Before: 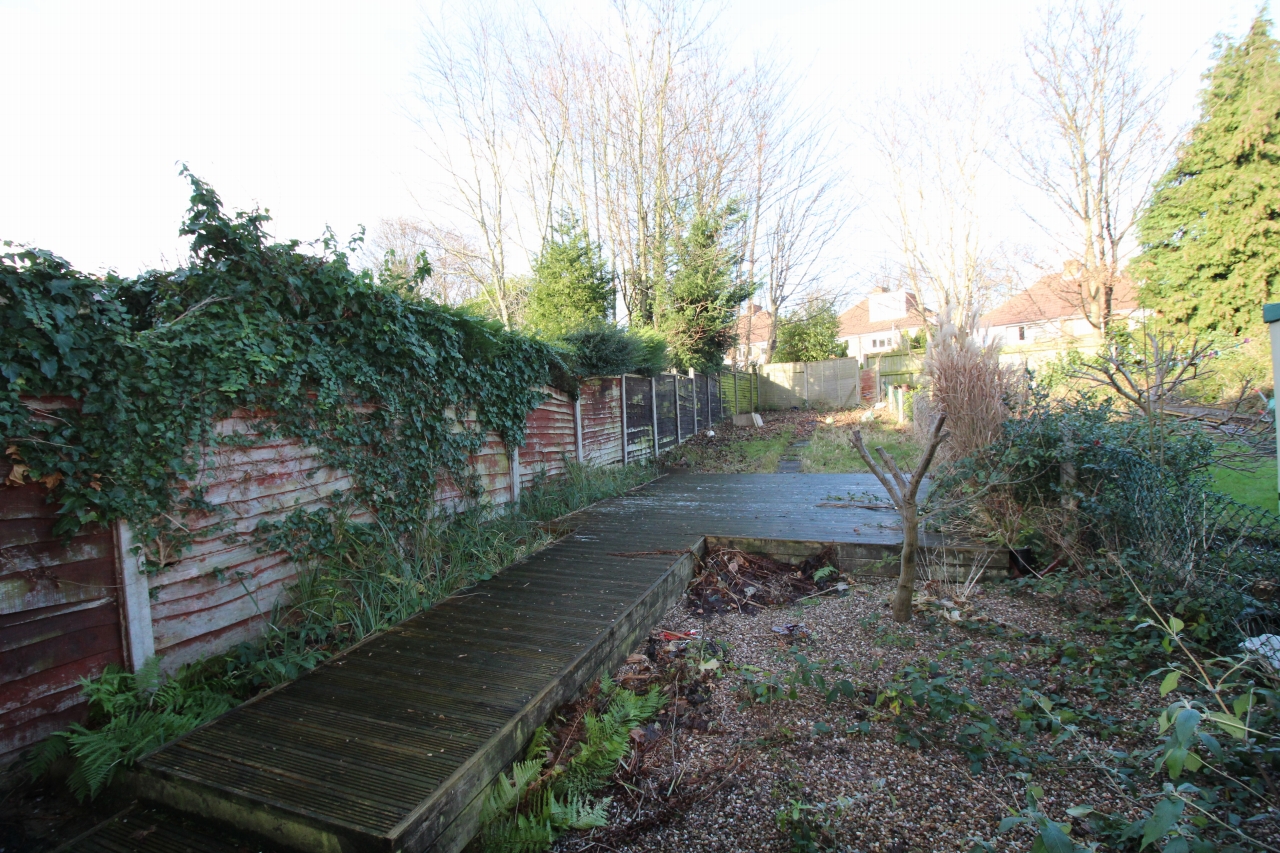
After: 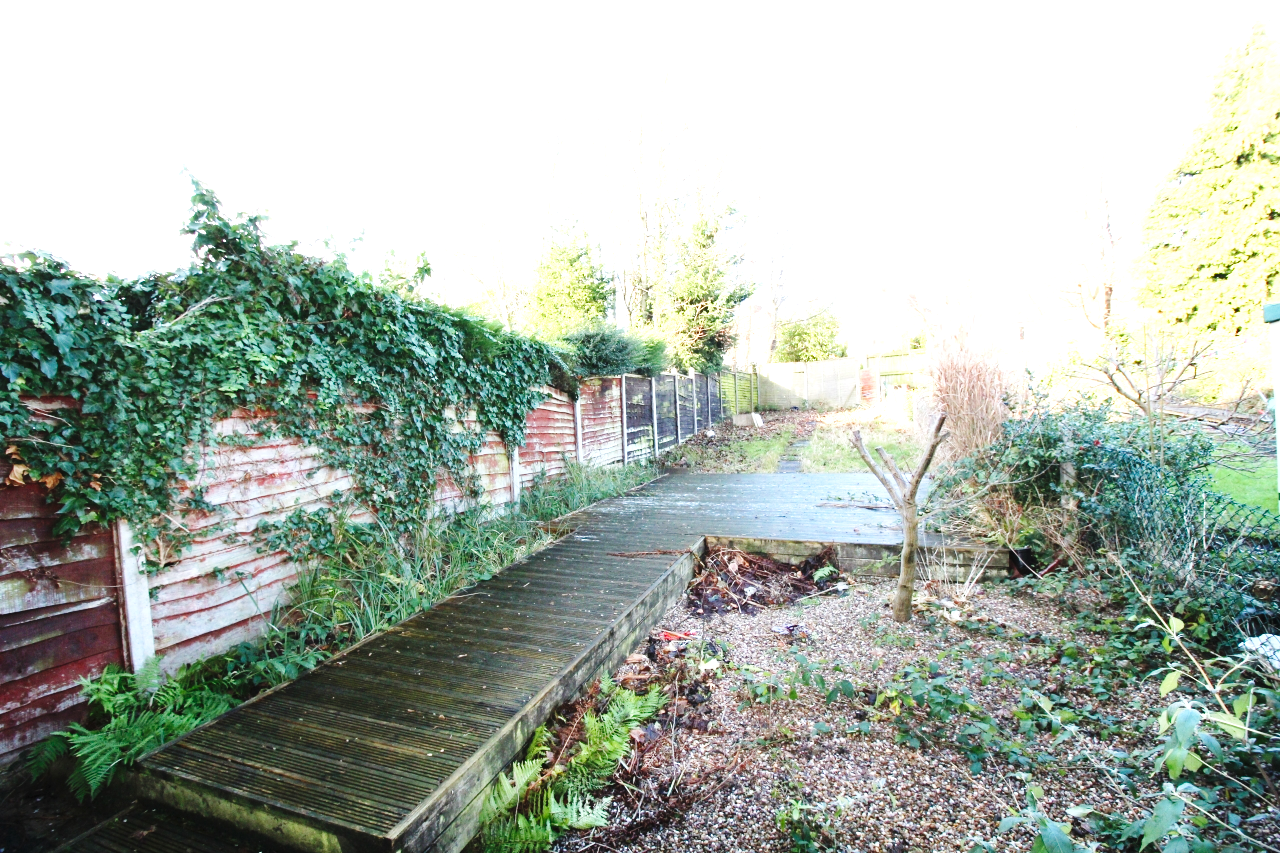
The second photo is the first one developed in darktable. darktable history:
base curve: curves: ch0 [(0, 0) (0.036, 0.025) (0.121, 0.166) (0.206, 0.329) (0.605, 0.79) (1, 1)], preserve colors none
exposure: black level correction 0, exposure 1.442 EV, compensate exposure bias true, compensate highlight preservation false
